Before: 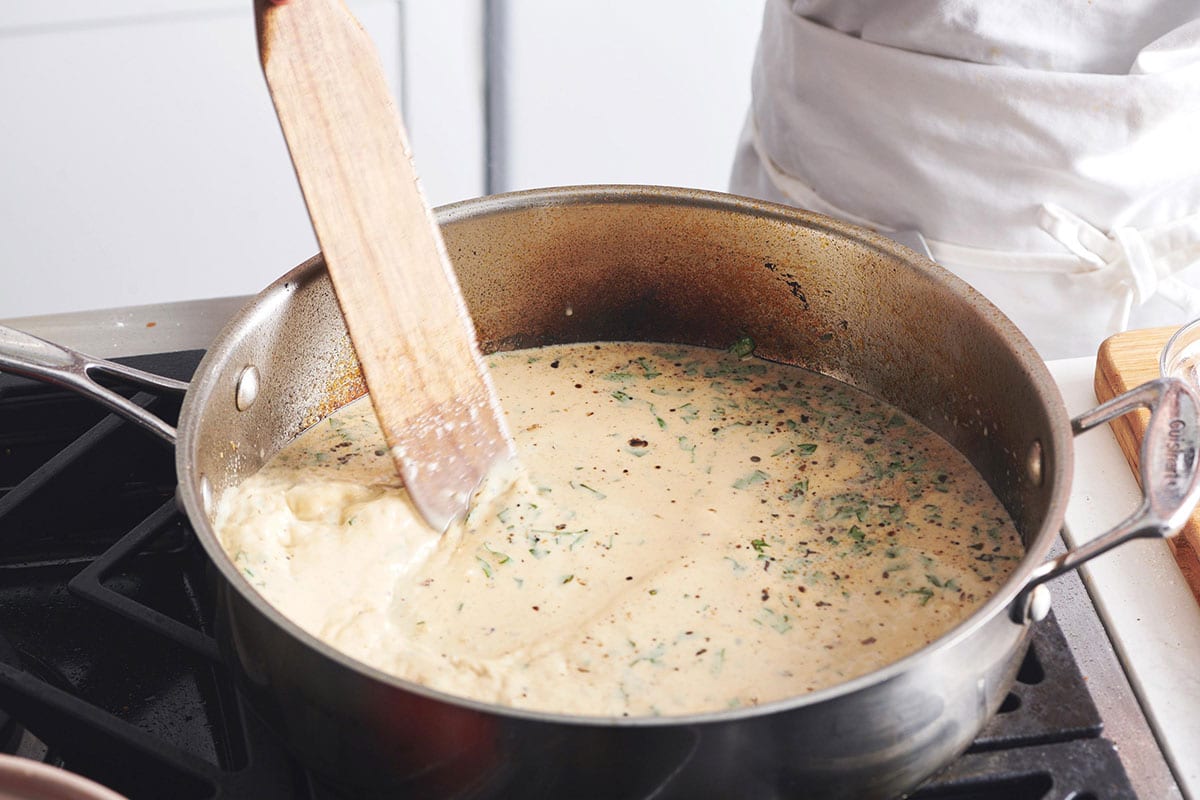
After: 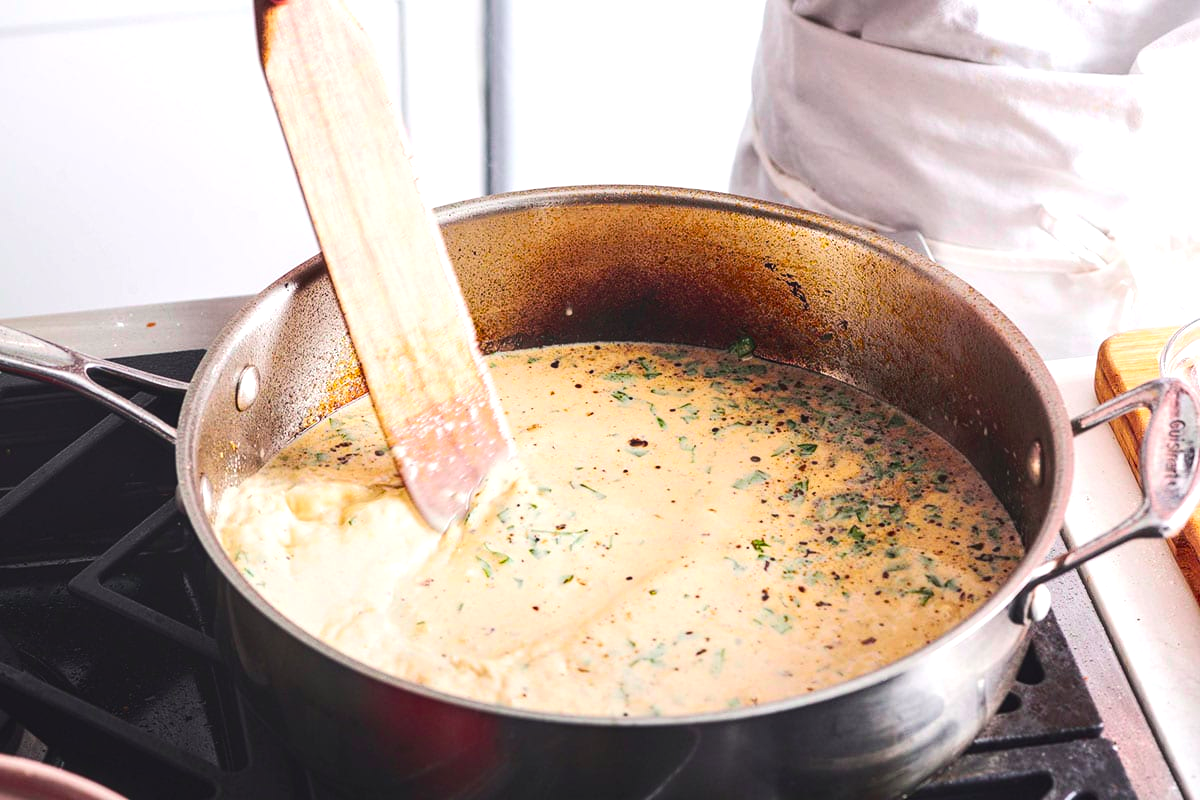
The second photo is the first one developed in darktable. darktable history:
color balance rgb: perceptual saturation grading › global saturation 29.372%, perceptual brilliance grading › highlights 9.52%, perceptual brilliance grading › mid-tones 5.151%, global vibrance 11.663%, contrast 4.876%
tone curve: curves: ch0 [(0, 0.023) (0.217, 0.19) (0.754, 0.801) (1, 0.977)]; ch1 [(0, 0) (0.392, 0.398) (0.5, 0.5) (0.521, 0.528) (0.56, 0.577) (1, 1)]; ch2 [(0, 0) (0.5, 0.5) (0.579, 0.561) (0.65, 0.657) (1, 1)], color space Lab, independent channels, preserve colors none
local contrast: on, module defaults
